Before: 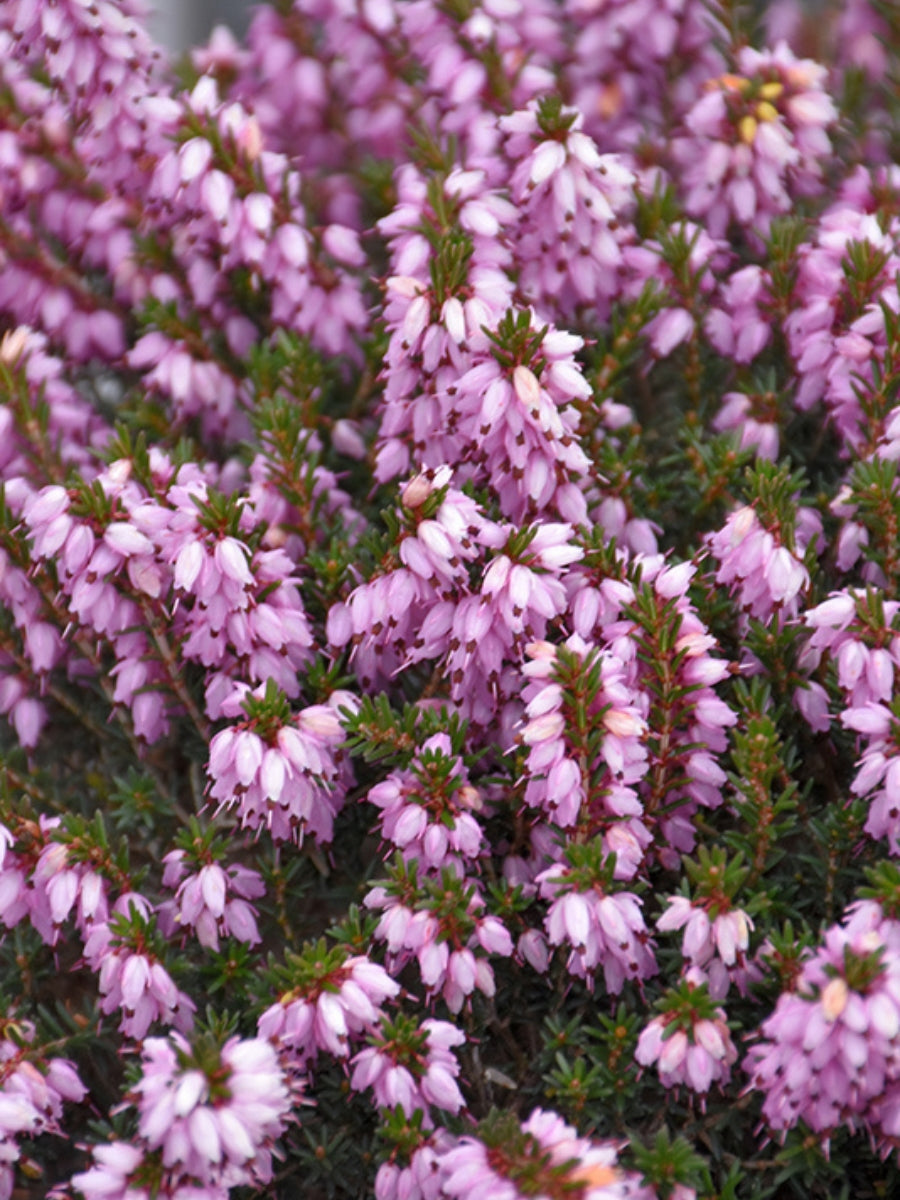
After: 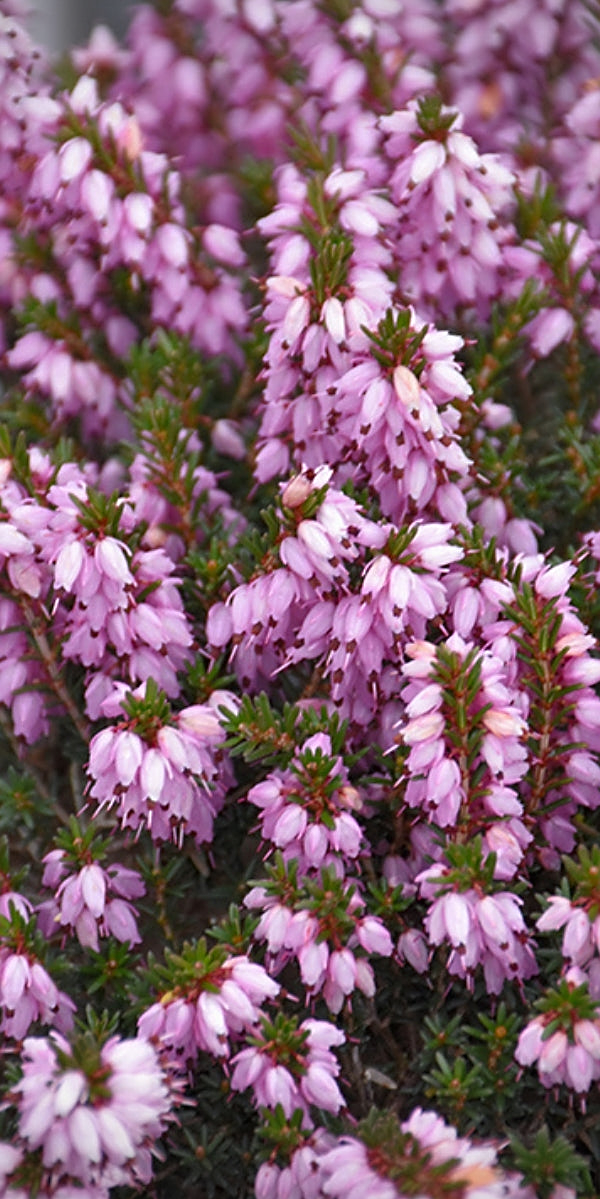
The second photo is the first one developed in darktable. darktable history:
contrast brightness saturation: contrast -0.017, brightness -0.007, saturation 0.036
sharpen: on, module defaults
crop and rotate: left 13.404%, right 19.926%
vignetting: fall-off radius 60.97%, center (-0.012, 0), unbound false
